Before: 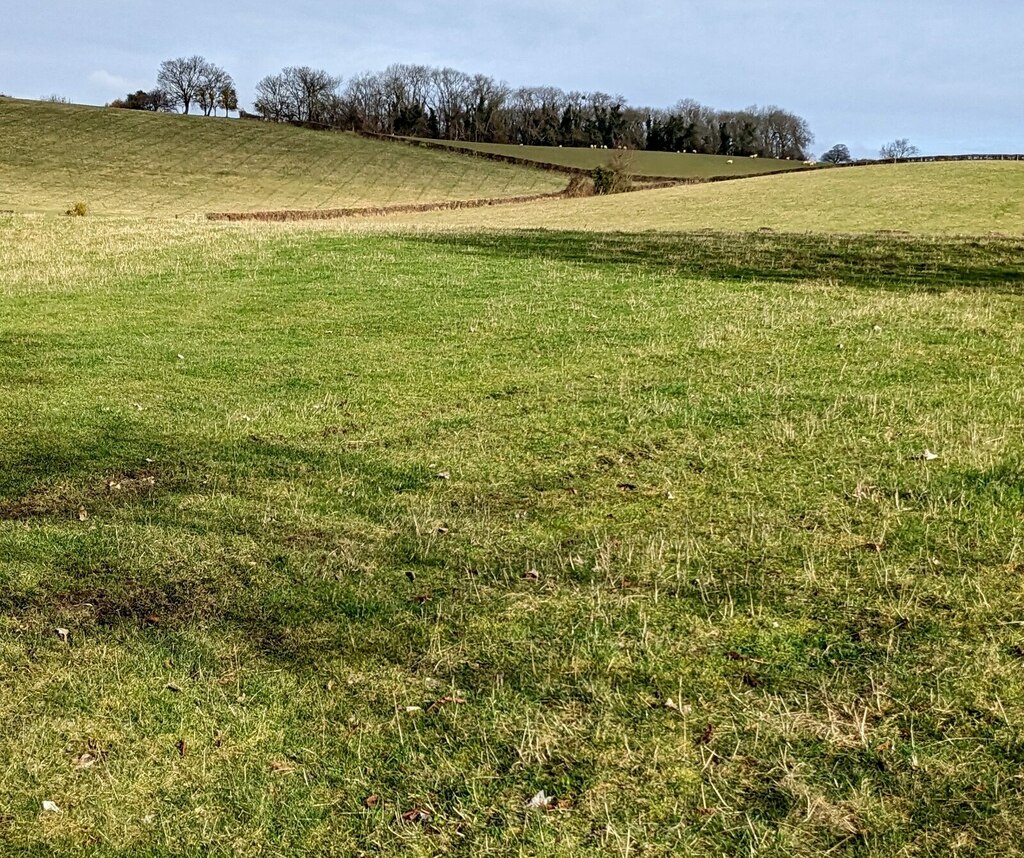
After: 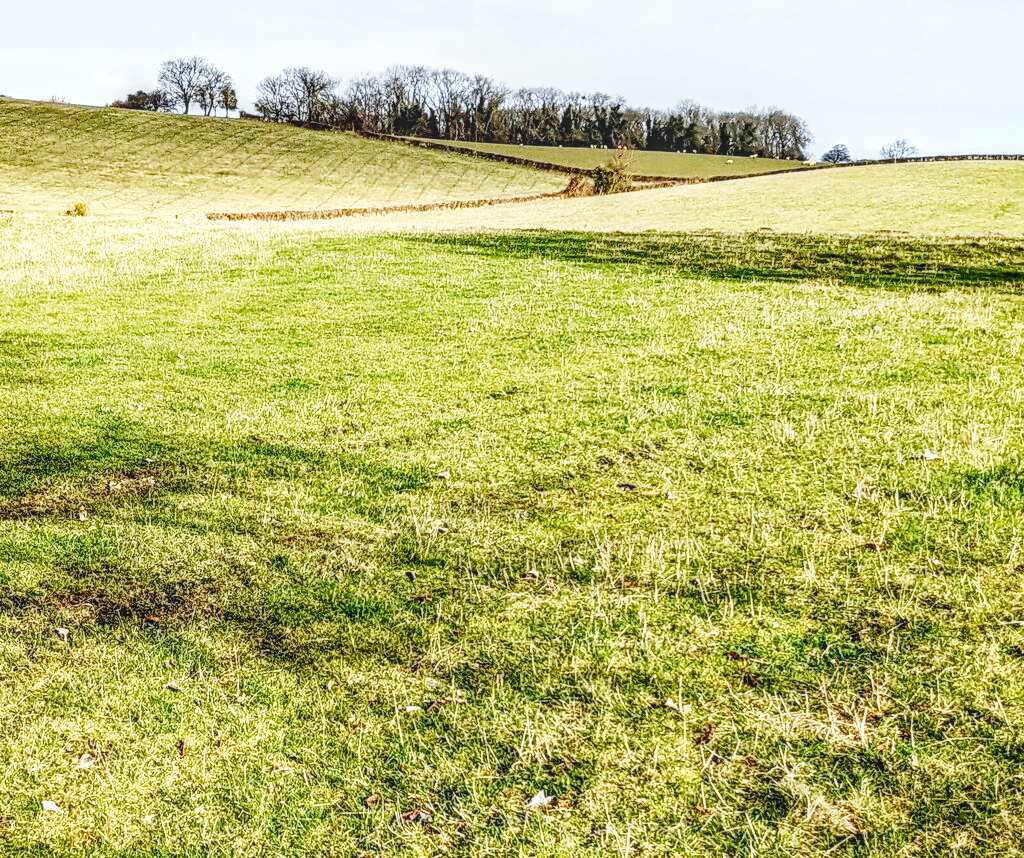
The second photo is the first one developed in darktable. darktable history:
local contrast: highlights 0%, shadows 0%, detail 133%
contrast brightness saturation: saturation -0.05
base curve: curves: ch0 [(0, 0.003) (0.001, 0.002) (0.006, 0.004) (0.02, 0.022) (0.048, 0.086) (0.094, 0.234) (0.162, 0.431) (0.258, 0.629) (0.385, 0.8) (0.548, 0.918) (0.751, 0.988) (1, 1)], preserve colors none
